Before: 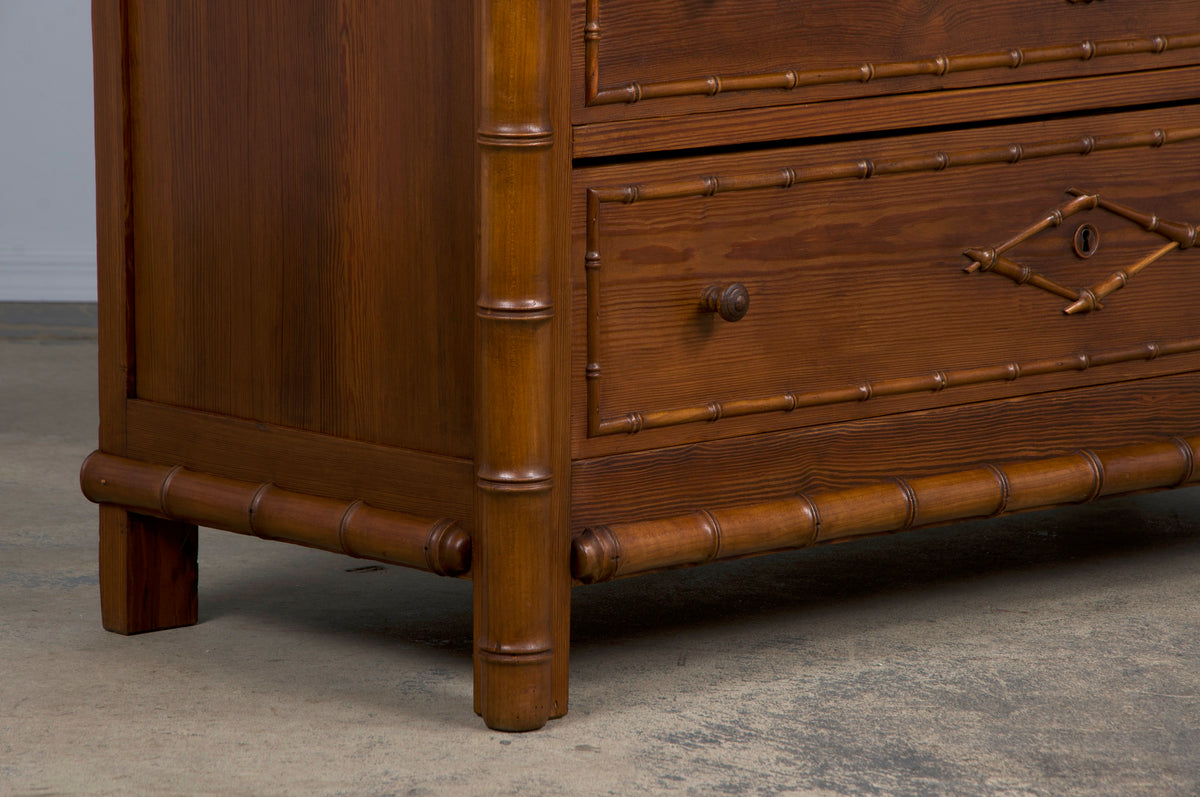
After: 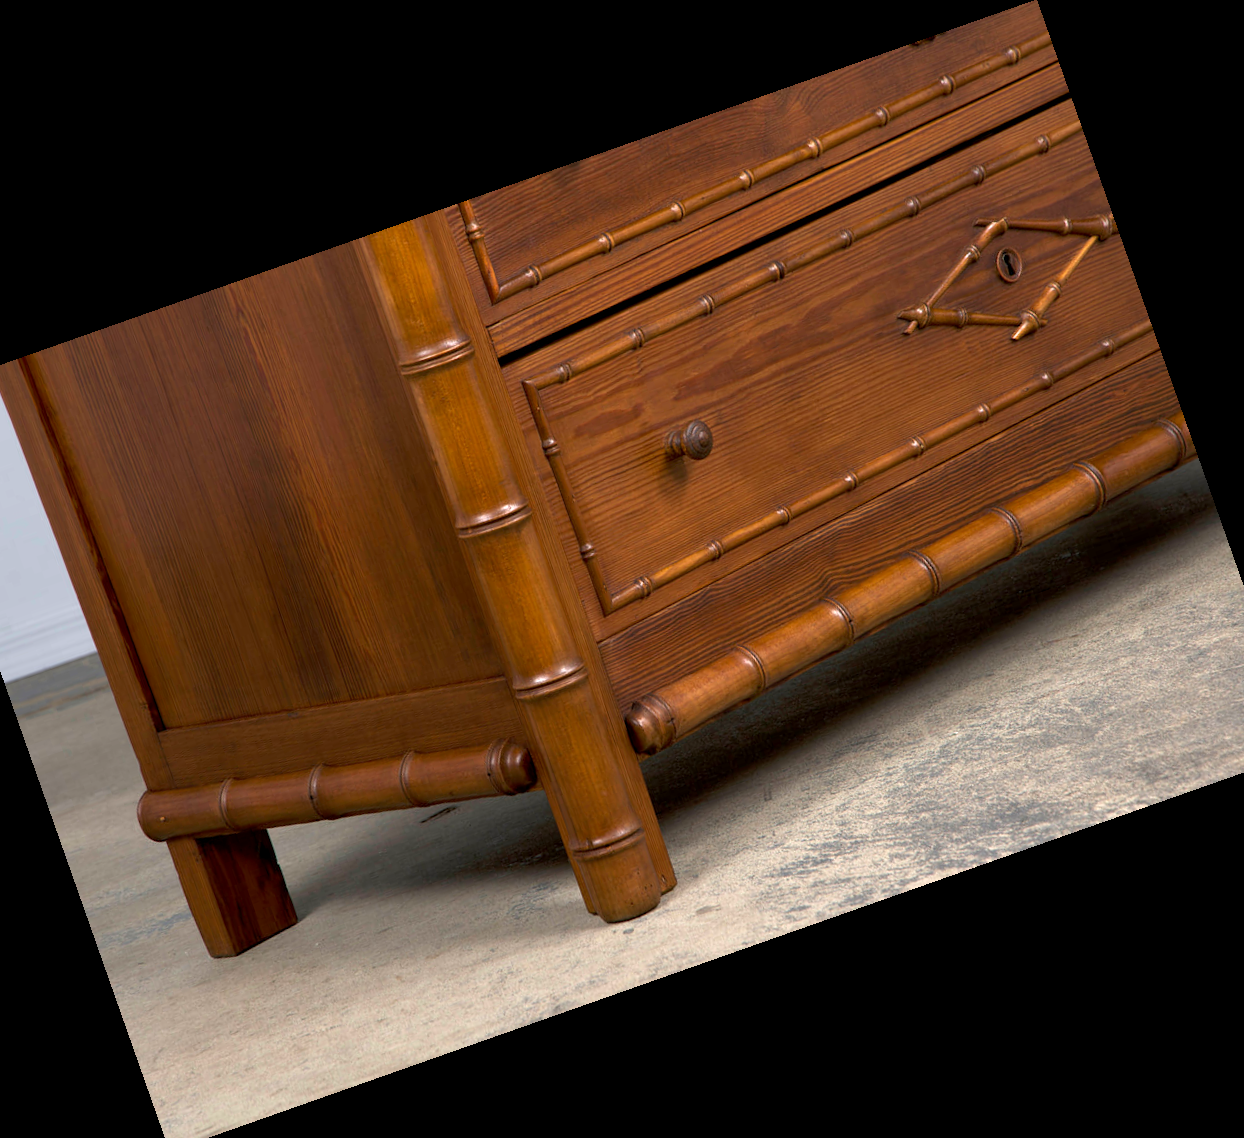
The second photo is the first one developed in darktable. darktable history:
exposure: black level correction 0.001, exposure 0.955 EV, compensate exposure bias true, compensate highlight preservation false
crop and rotate: angle 19.43°, left 6.812%, right 4.125%, bottom 1.087%
